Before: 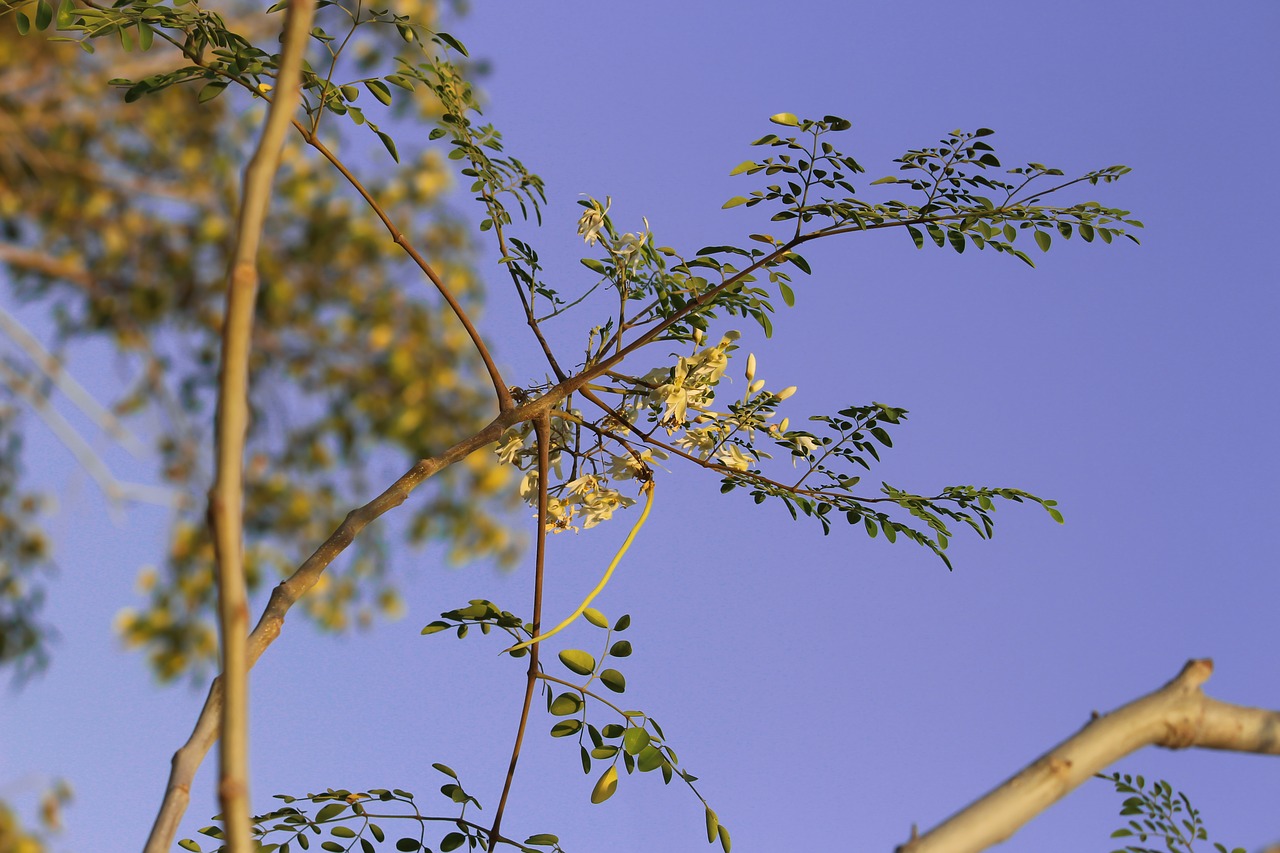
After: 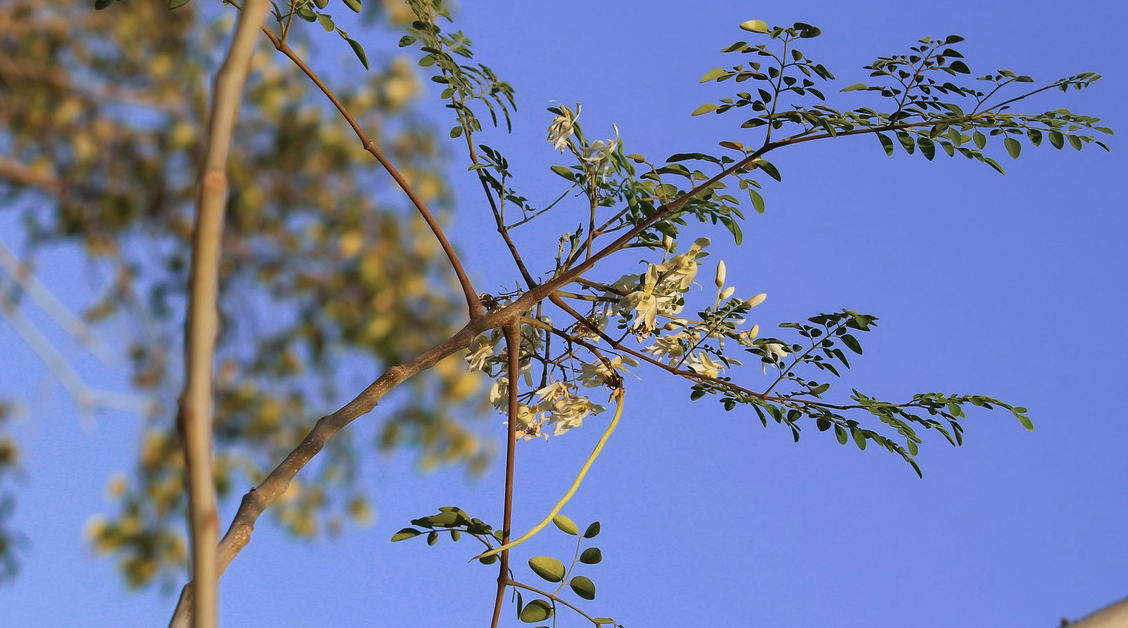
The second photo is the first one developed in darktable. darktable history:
crop and rotate: left 2.355%, top 11%, right 9.494%, bottom 15.311%
color correction: highlights a* -2.05, highlights b* -18.53
